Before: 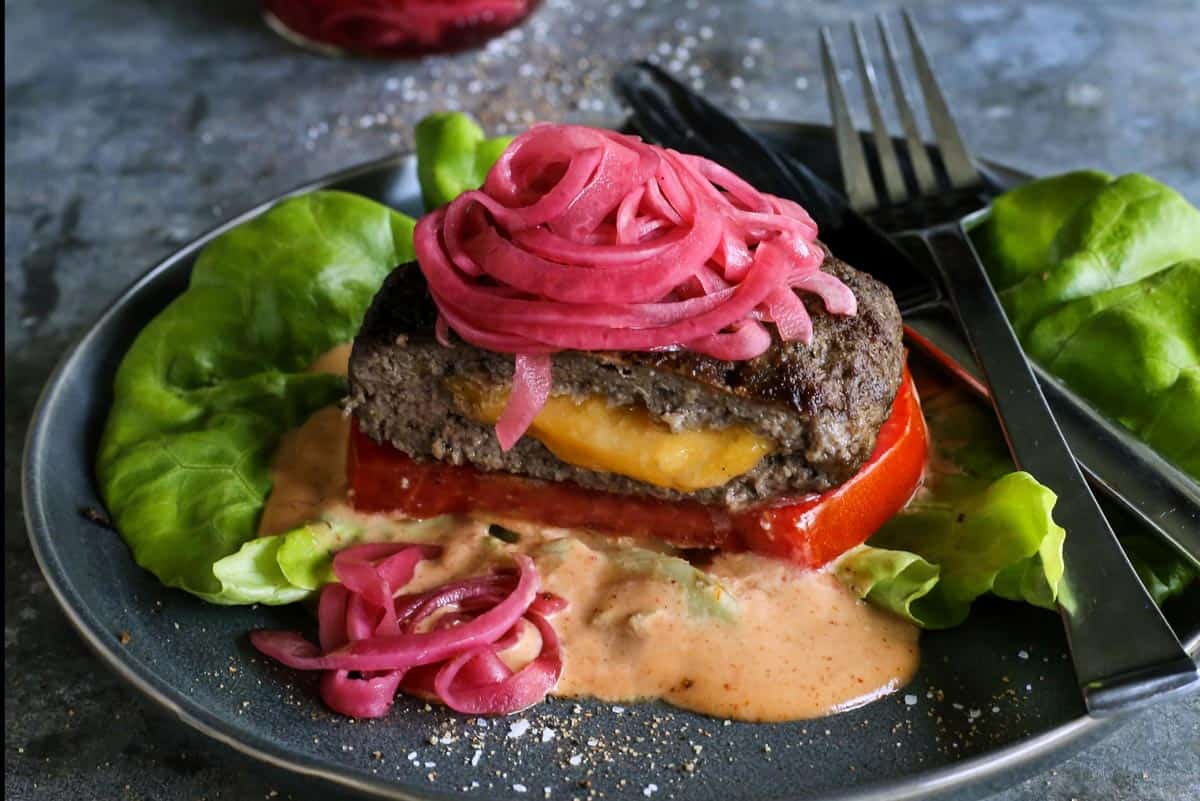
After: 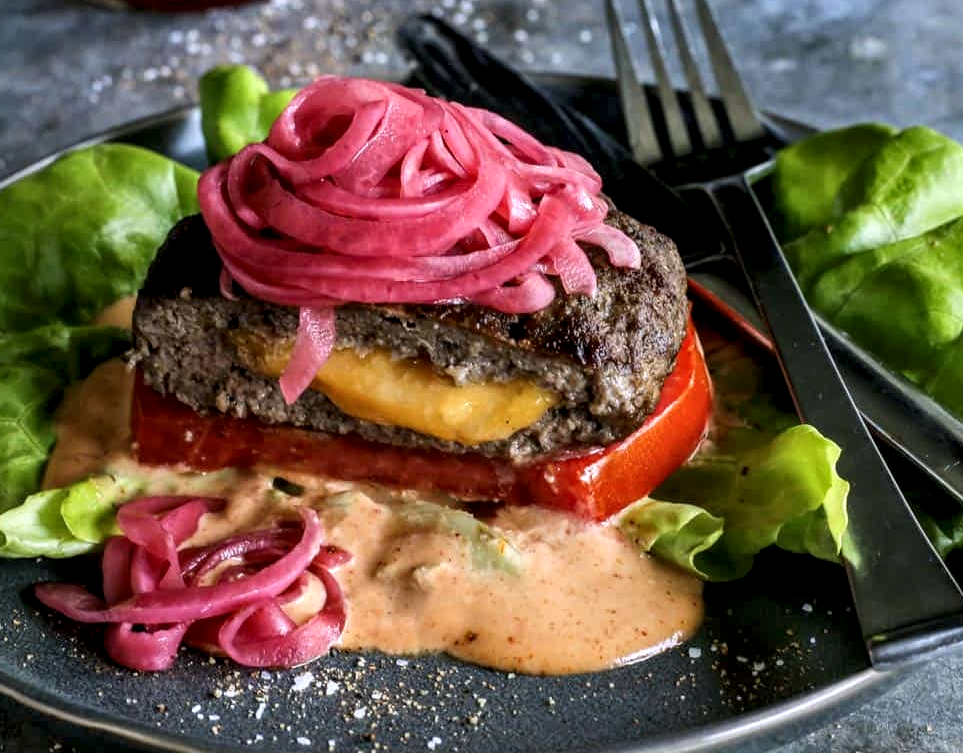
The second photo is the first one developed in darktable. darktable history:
local contrast: highlights 58%, detail 145%
crop and rotate: left 18.037%, top 5.962%, right 1.685%
